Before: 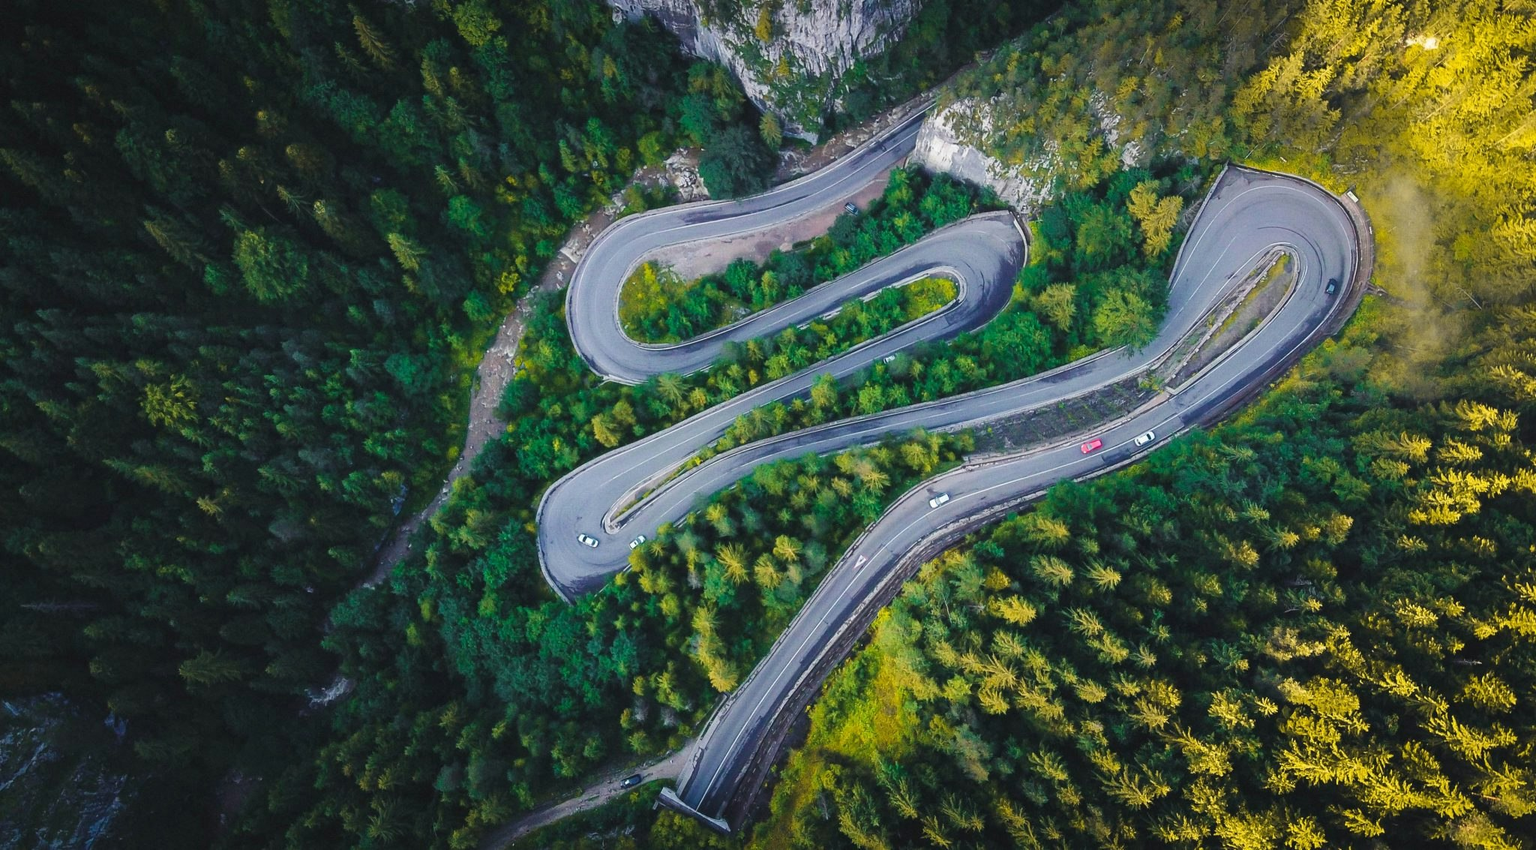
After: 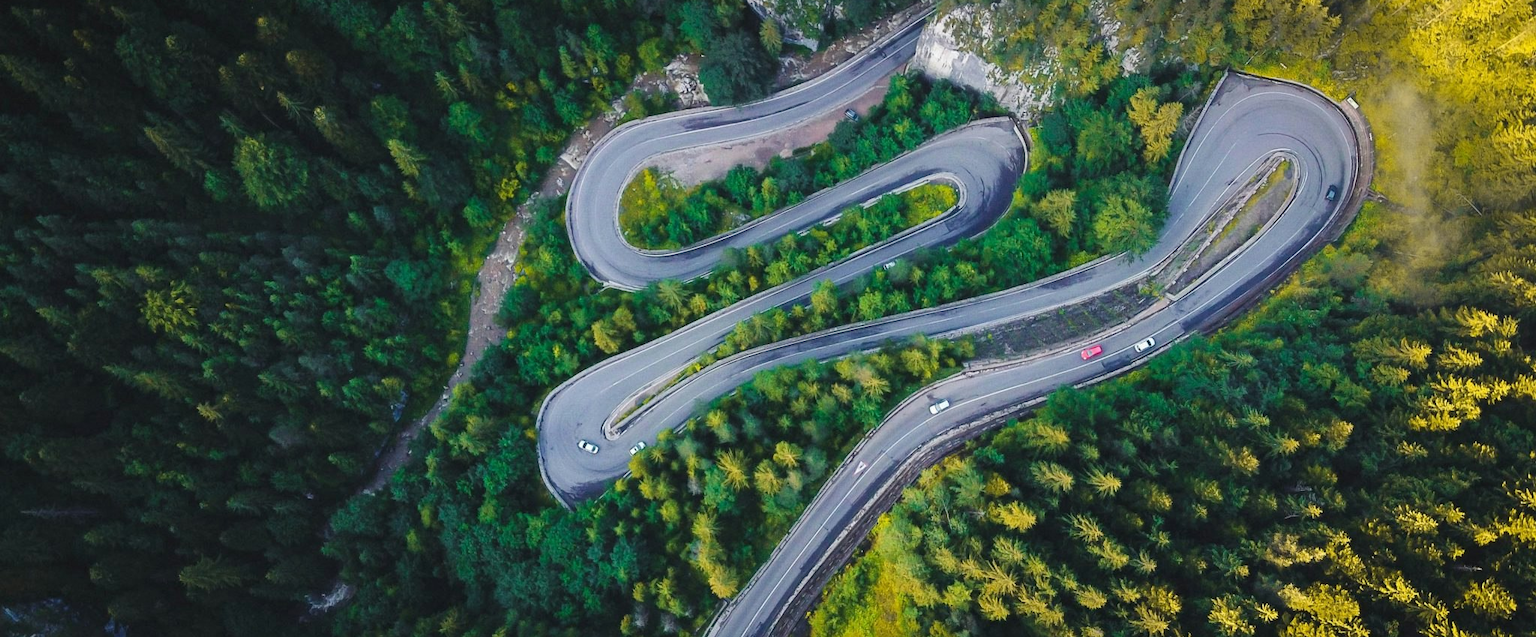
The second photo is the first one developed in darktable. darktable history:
crop: top 11.057%, bottom 13.917%
